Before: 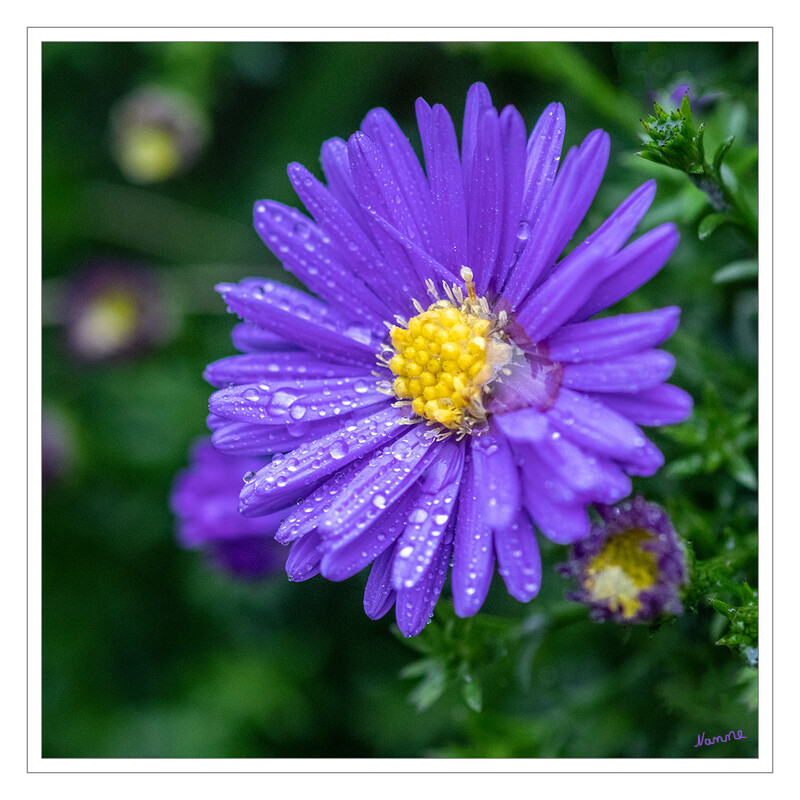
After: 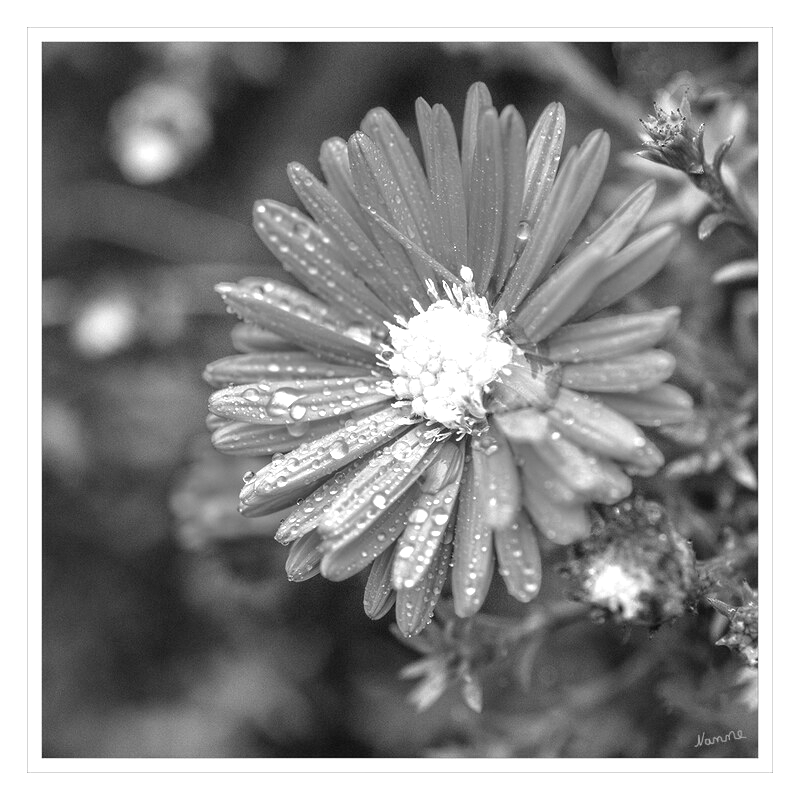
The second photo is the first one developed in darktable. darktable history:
exposure: black level correction 0, exposure 1.2 EV, compensate exposure bias true, compensate highlight preservation false
monochrome: on, module defaults
